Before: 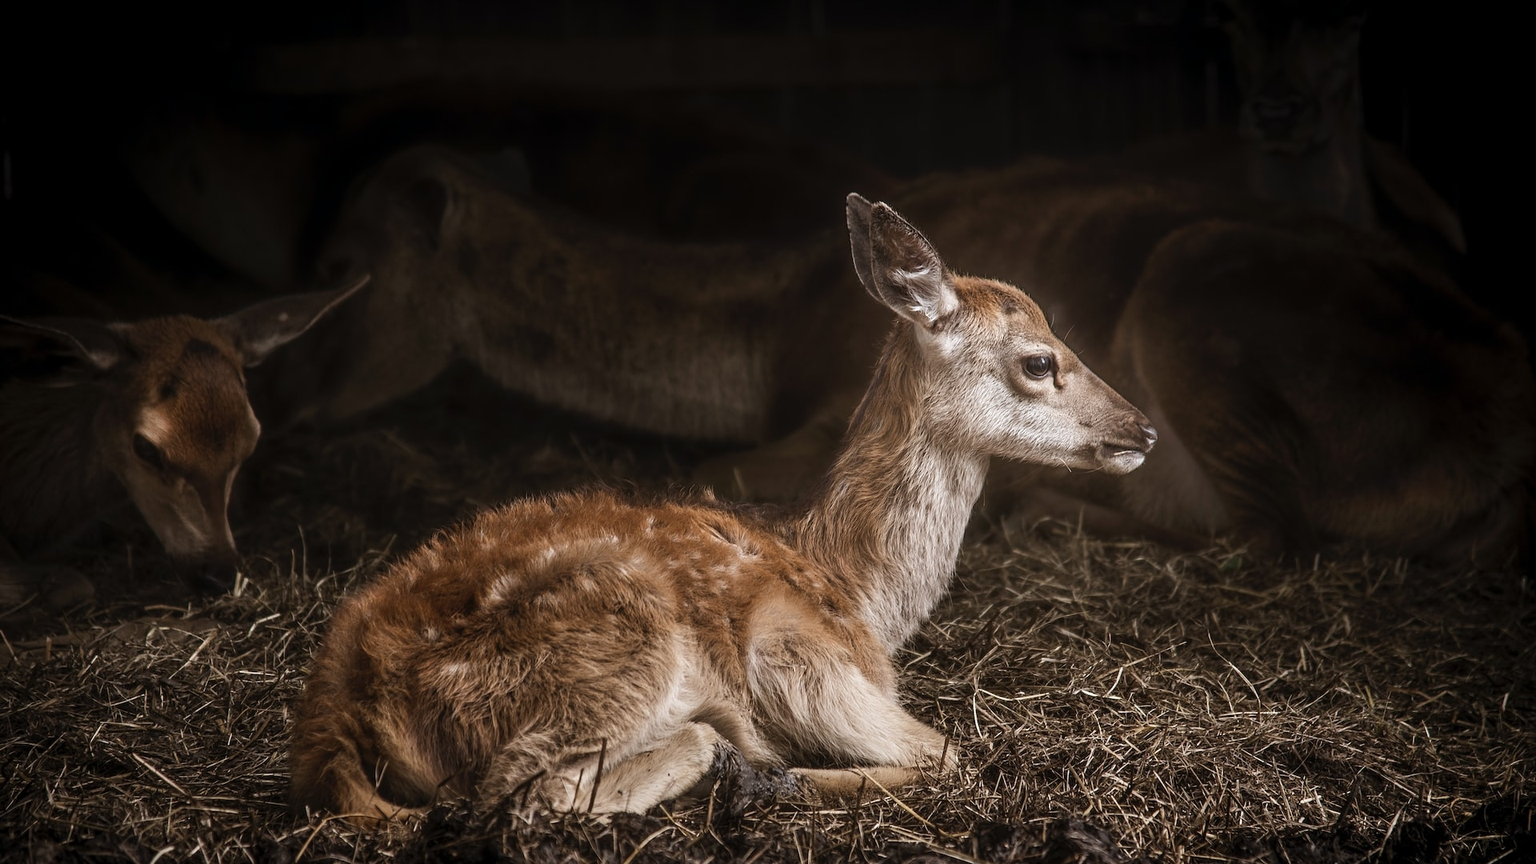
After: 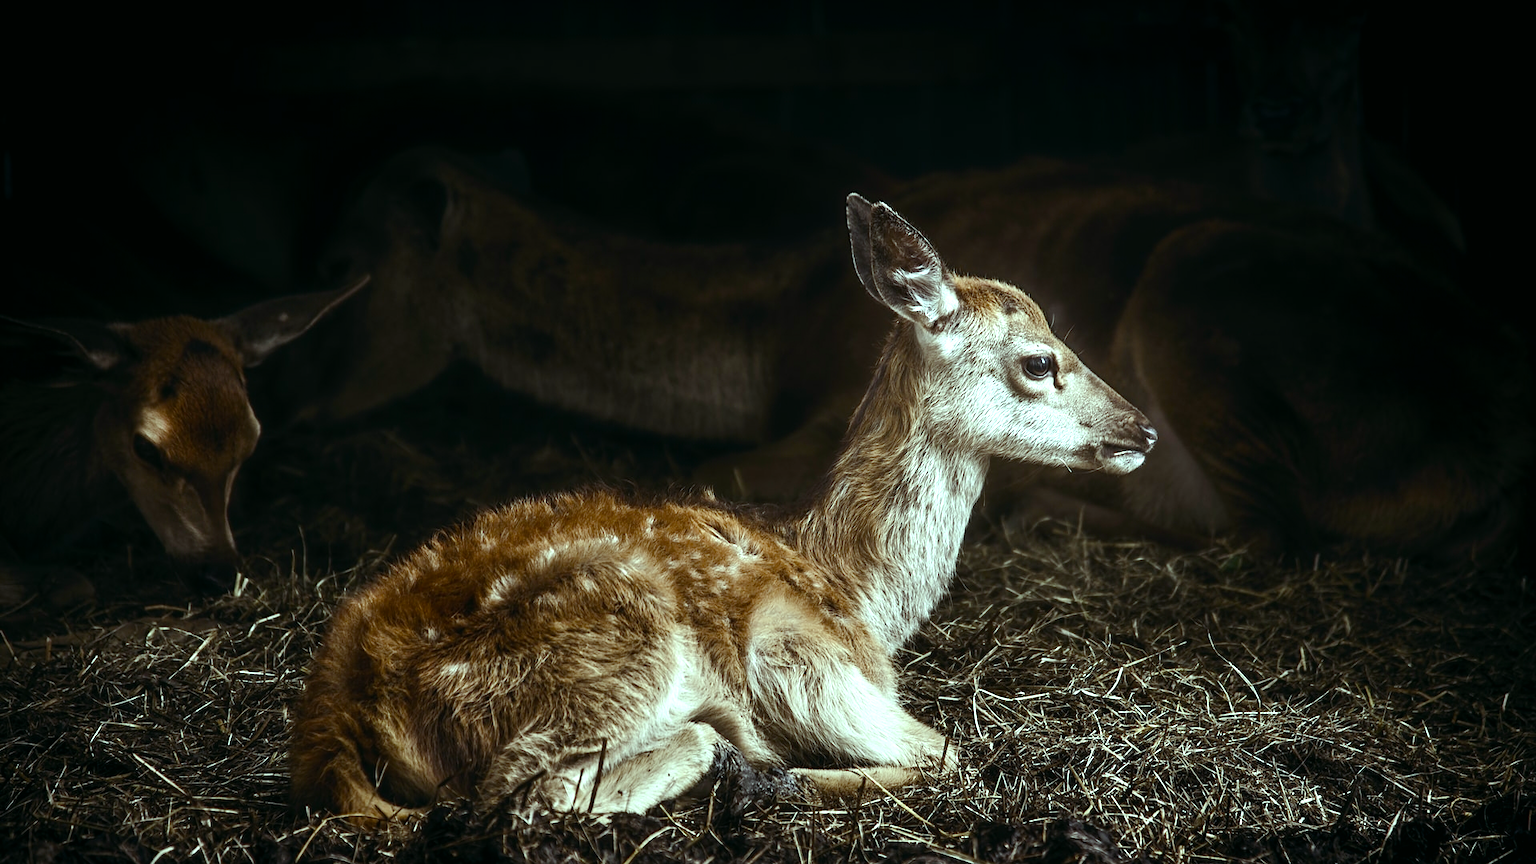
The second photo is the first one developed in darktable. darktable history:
color balance rgb: perceptual saturation grading › global saturation 20%, perceptual saturation grading › highlights -25%, perceptual saturation grading › shadows 50%
color balance: mode lift, gamma, gain (sRGB), lift [0.997, 0.979, 1.021, 1.011], gamma [1, 1.084, 0.916, 0.998], gain [1, 0.87, 1.13, 1.101], contrast 4.55%, contrast fulcrum 38.24%, output saturation 104.09%
tone equalizer: -8 EV -0.75 EV, -7 EV -0.7 EV, -6 EV -0.6 EV, -5 EV -0.4 EV, -3 EV 0.4 EV, -2 EV 0.6 EV, -1 EV 0.7 EV, +0 EV 0.75 EV, edges refinement/feathering 500, mask exposure compensation -1.57 EV, preserve details no
